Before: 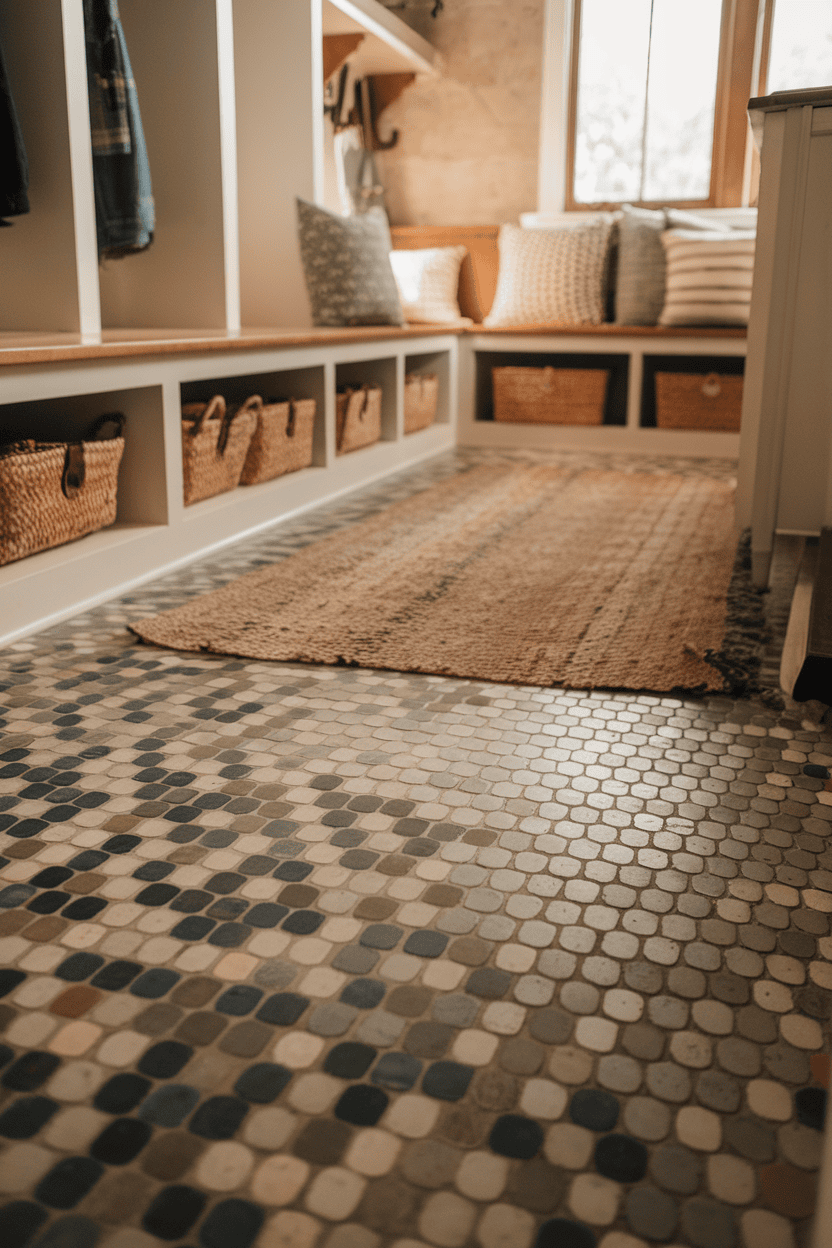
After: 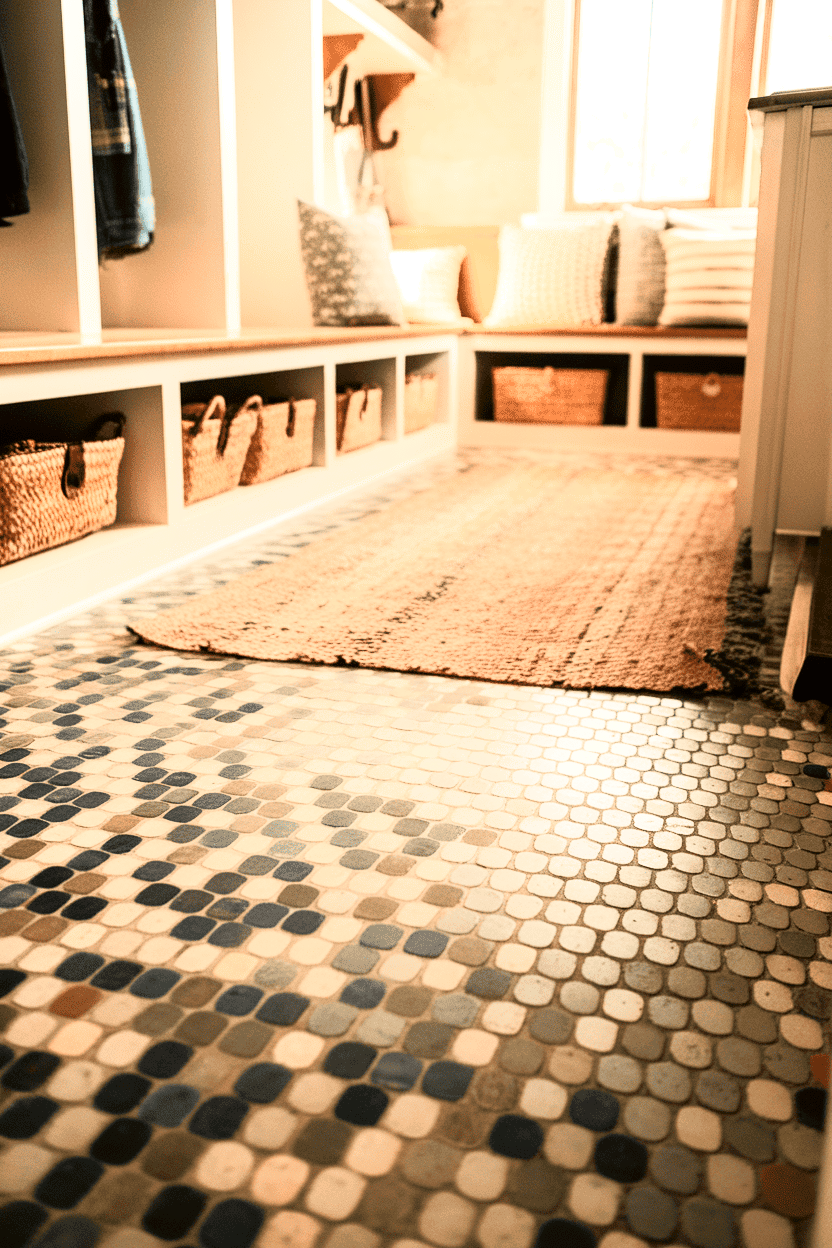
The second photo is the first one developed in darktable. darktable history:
shadows and highlights: shadows -62.32, white point adjustment -5.22, highlights 61.59
tone curve: curves: ch0 [(0, 0) (0.128, 0.068) (0.292, 0.274) (0.46, 0.482) (0.653, 0.717) (0.819, 0.869) (0.998, 0.969)]; ch1 [(0, 0) (0.384, 0.365) (0.463, 0.45) (0.486, 0.486) (0.503, 0.504) (0.517, 0.517) (0.549, 0.572) (0.583, 0.615) (0.672, 0.699) (0.774, 0.817) (1, 1)]; ch2 [(0, 0) (0.374, 0.344) (0.446, 0.443) (0.494, 0.5) (0.527, 0.529) (0.565, 0.591) (0.644, 0.682) (1, 1)], color space Lab, independent channels, preserve colors none
exposure: exposure 1 EV, compensate highlight preservation false
